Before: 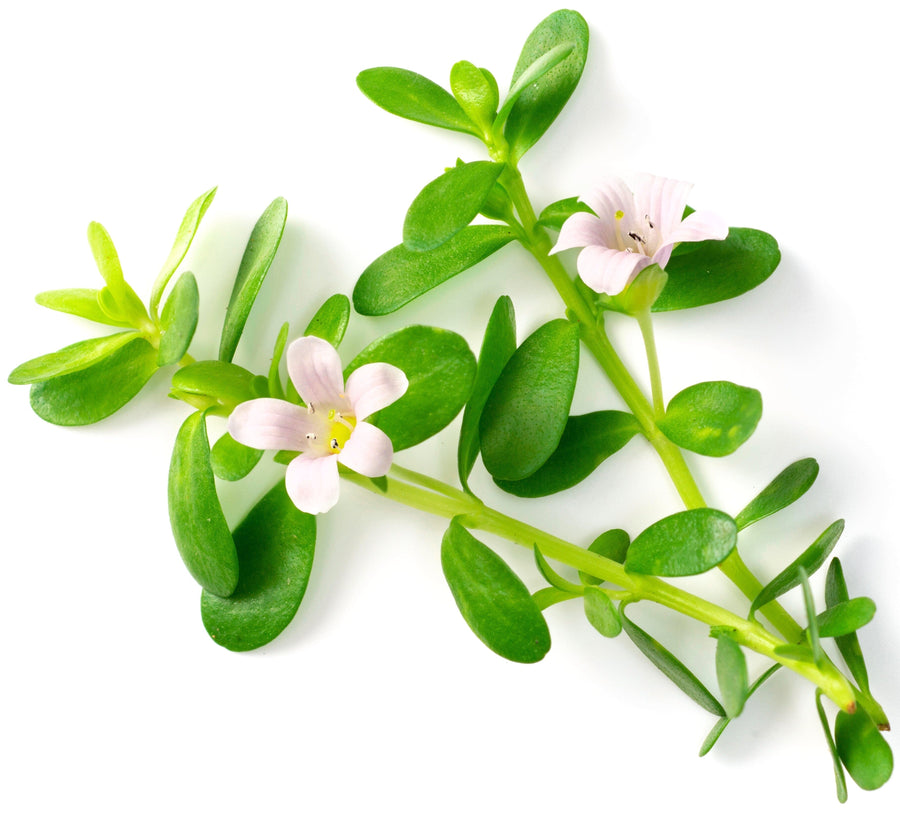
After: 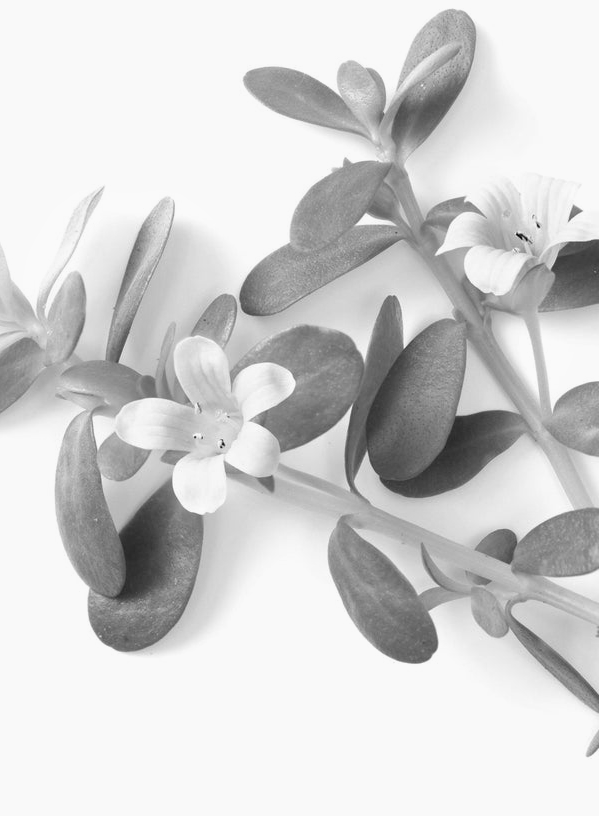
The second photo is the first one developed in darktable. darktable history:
color balance rgb: perceptual saturation grading › global saturation 20%, global vibrance 20%
crop and rotate: left 12.648%, right 20.685%
monochrome: a 32, b 64, size 2.3
